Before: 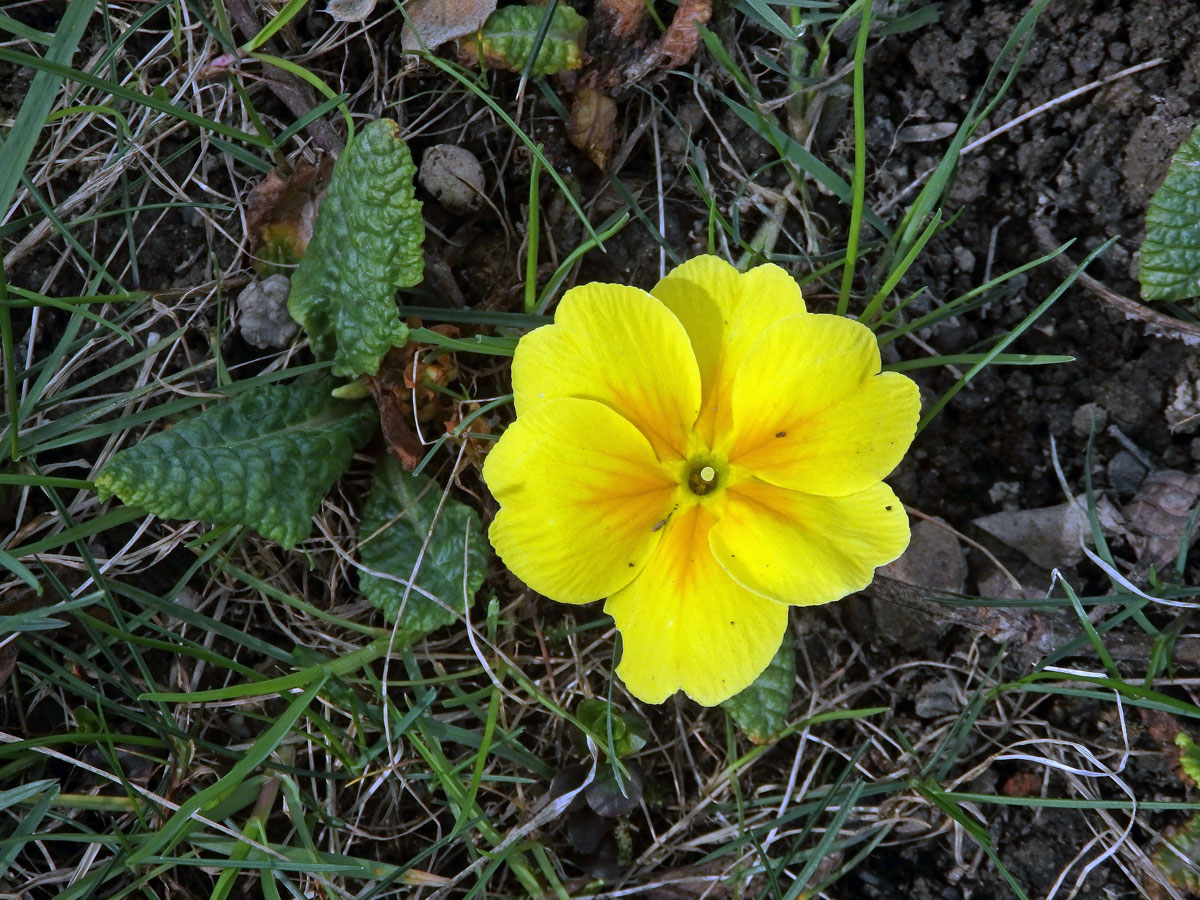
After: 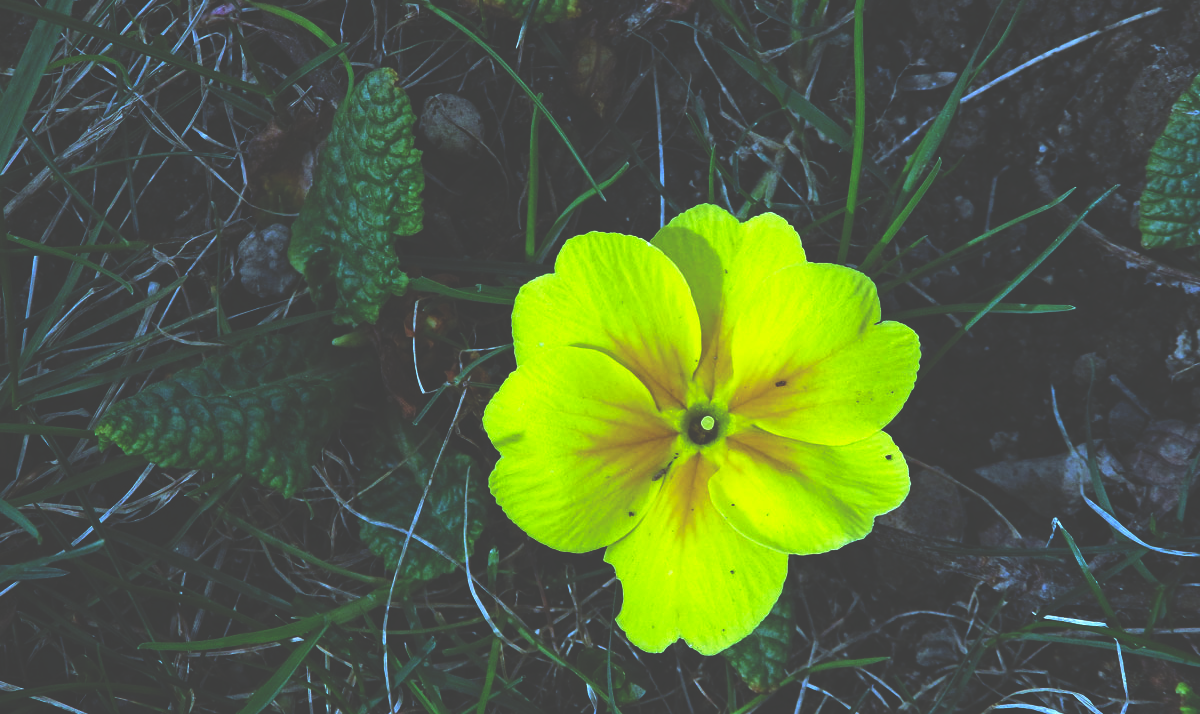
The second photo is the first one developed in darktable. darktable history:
crop and rotate: top 5.667%, bottom 14.937%
color balance: mode lift, gamma, gain (sRGB), lift [0.997, 0.979, 1.021, 1.011], gamma [1, 1.084, 0.916, 0.998], gain [1, 0.87, 1.13, 1.101], contrast 4.55%, contrast fulcrum 38.24%, output saturation 104.09%
exposure: exposure -0.462 EV, compensate highlight preservation false
rgb curve: curves: ch0 [(0, 0.186) (0.314, 0.284) (0.775, 0.708) (1, 1)], compensate middle gray true, preserve colors none
base curve: curves: ch0 [(0, 0.036) (0.007, 0.037) (0.604, 0.887) (1, 1)], preserve colors none
